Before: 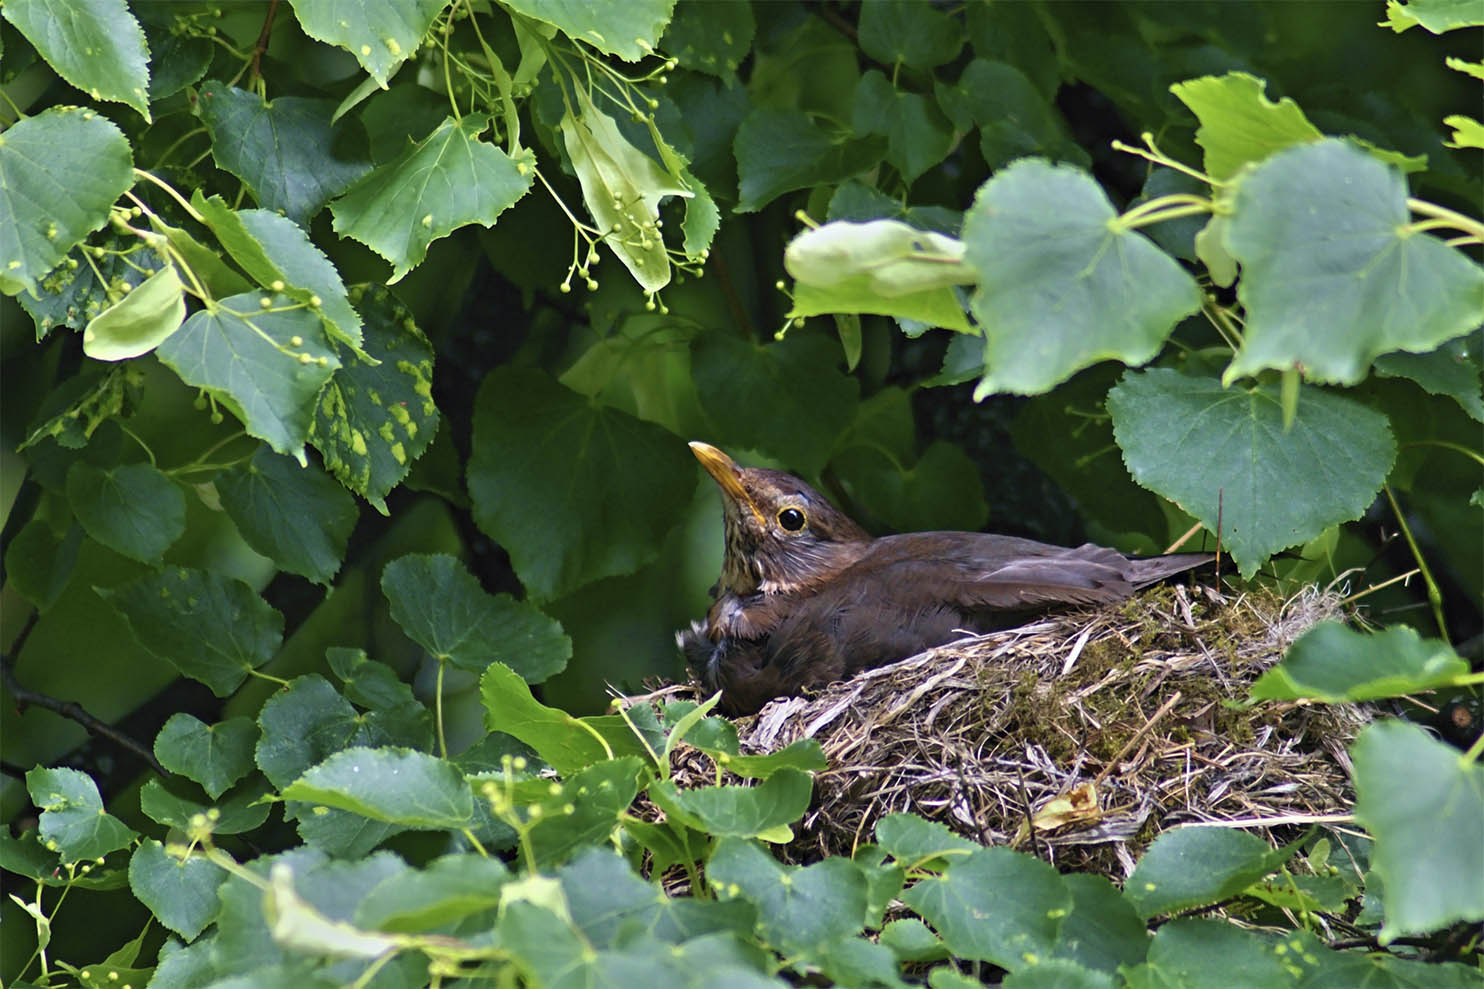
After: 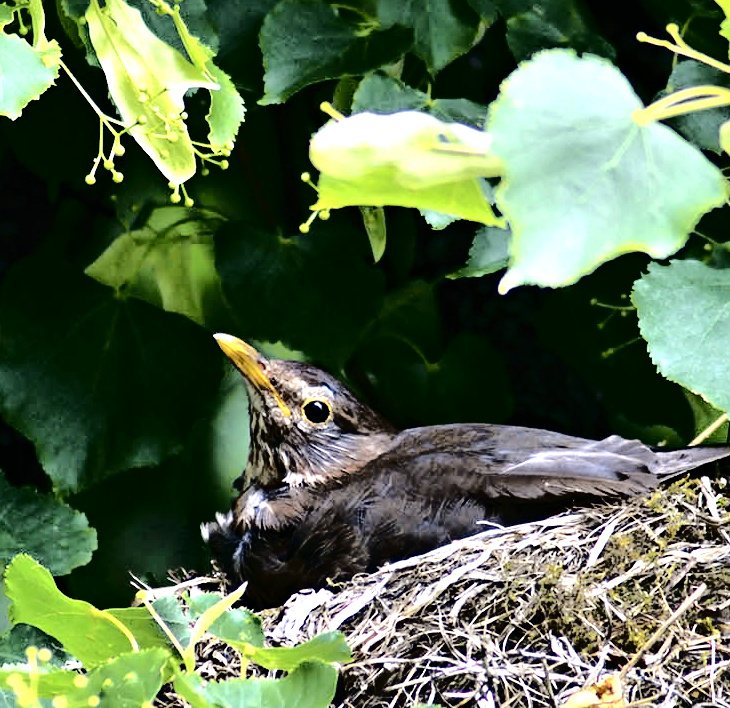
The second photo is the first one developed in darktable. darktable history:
levels: black 0.044%, levels [0, 0.394, 0.787]
tone curve: curves: ch0 [(0, 0) (0.094, 0.039) (0.243, 0.155) (0.411, 0.482) (0.479, 0.583) (0.654, 0.742) (0.793, 0.851) (0.994, 0.974)]; ch1 [(0, 0) (0.161, 0.092) (0.35, 0.33) (0.392, 0.392) (0.456, 0.456) (0.505, 0.502) (0.537, 0.518) (0.553, 0.53) (0.573, 0.569) (0.718, 0.718) (1, 1)]; ch2 [(0, 0) (0.346, 0.362) (0.411, 0.412) (0.502, 0.502) (0.531, 0.521) (0.576, 0.553) (0.615, 0.621) (1, 1)], color space Lab, independent channels, preserve colors none
crop: left 32.031%, top 10.966%, right 18.761%, bottom 17.427%
tone equalizer: -8 EV -1.83 EV, -7 EV -1.15 EV, -6 EV -1.59 EV, edges refinement/feathering 500, mask exposure compensation -1.57 EV, preserve details no
